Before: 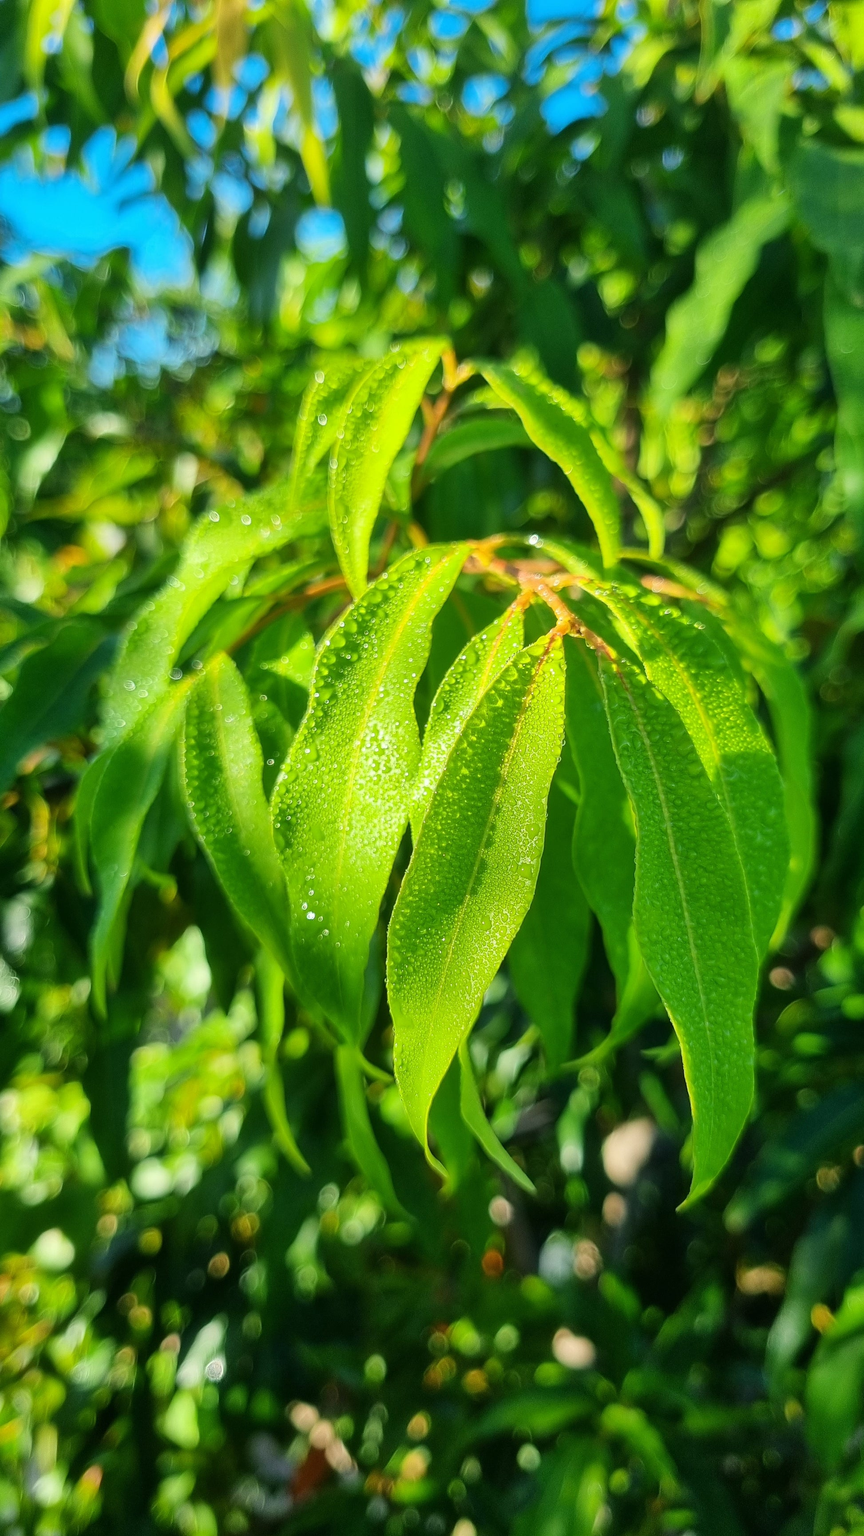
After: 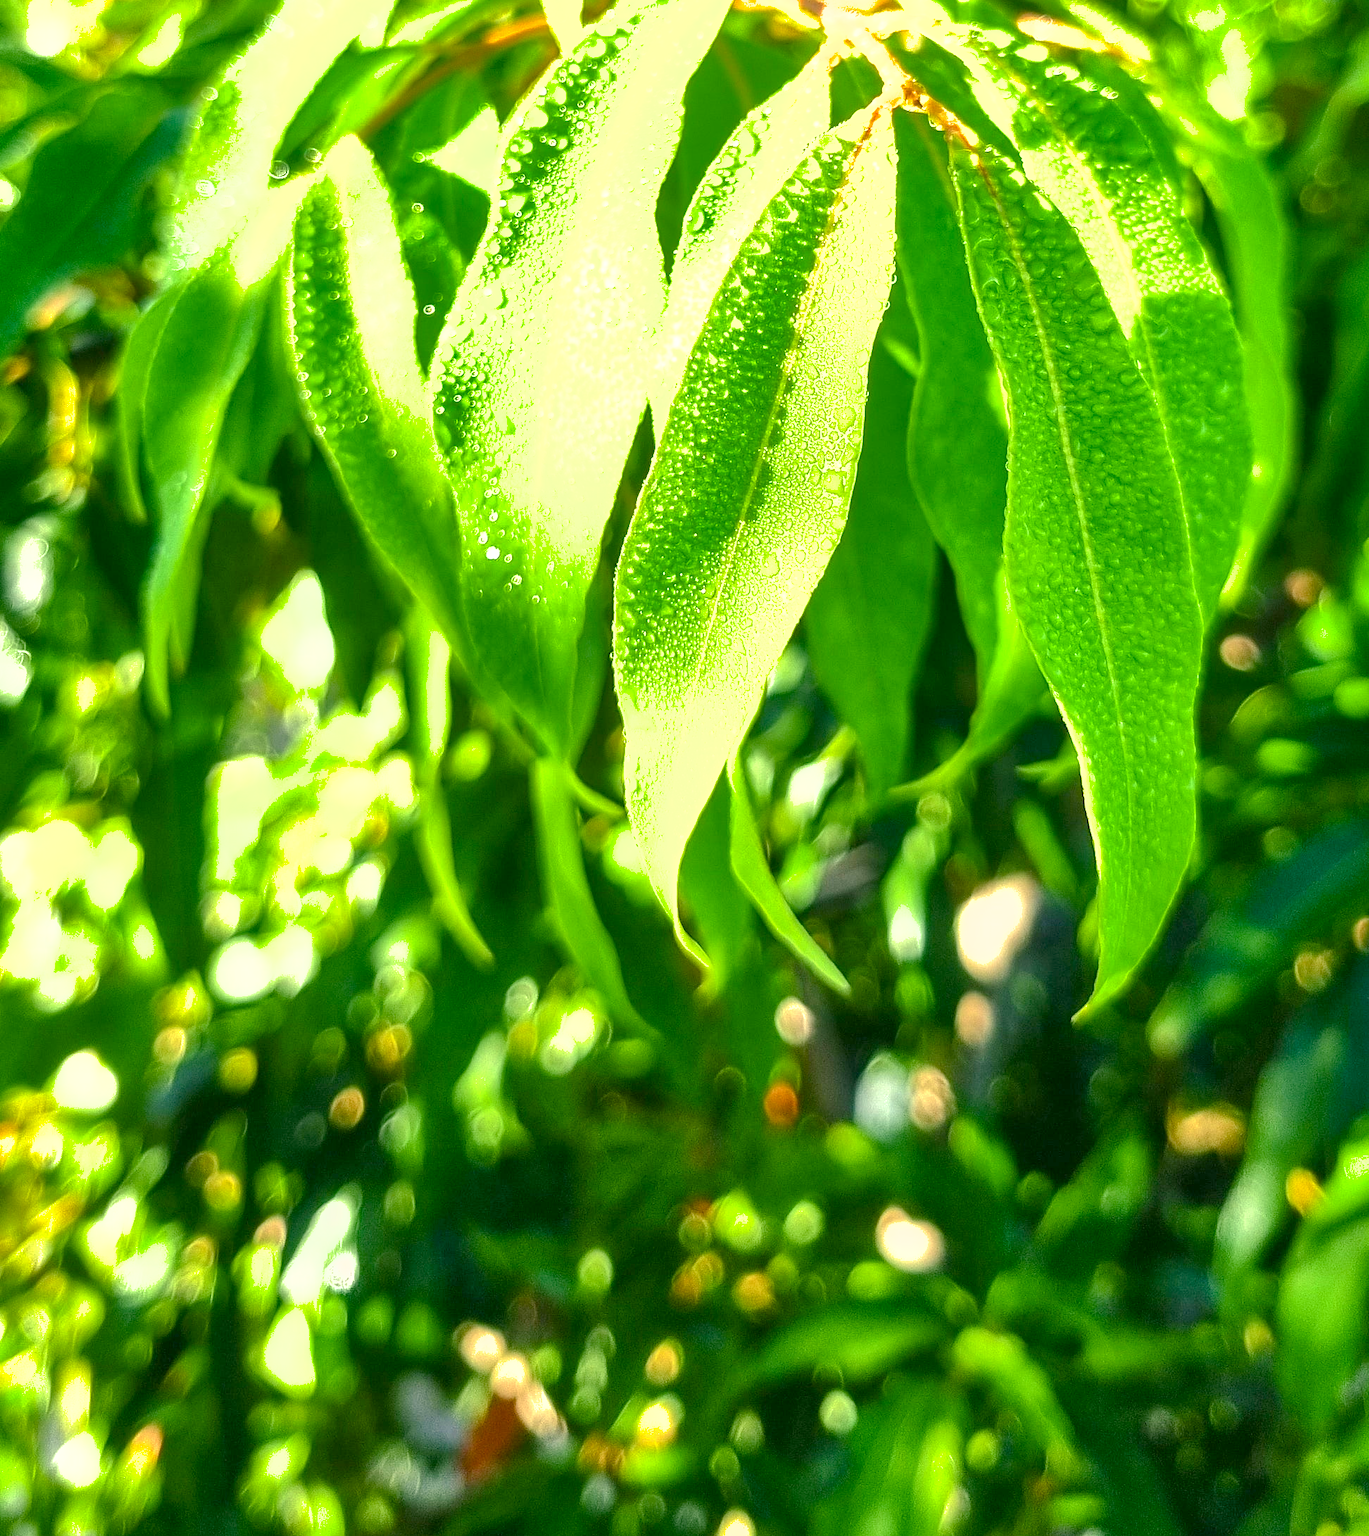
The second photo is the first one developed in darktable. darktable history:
local contrast: on, module defaults
shadows and highlights: on, module defaults
exposure: black level correction 0, exposure 1.2 EV, compensate highlight preservation false
crop and rotate: top 36.91%
color balance rgb: power › luminance 3.172%, power › hue 234.82°, highlights gain › chroma 3.043%, highlights gain › hue 75.57°, global offset › hue 170.42°, perceptual saturation grading › global saturation 20%, perceptual saturation grading › highlights -25.114%, perceptual saturation grading › shadows 25.709%
